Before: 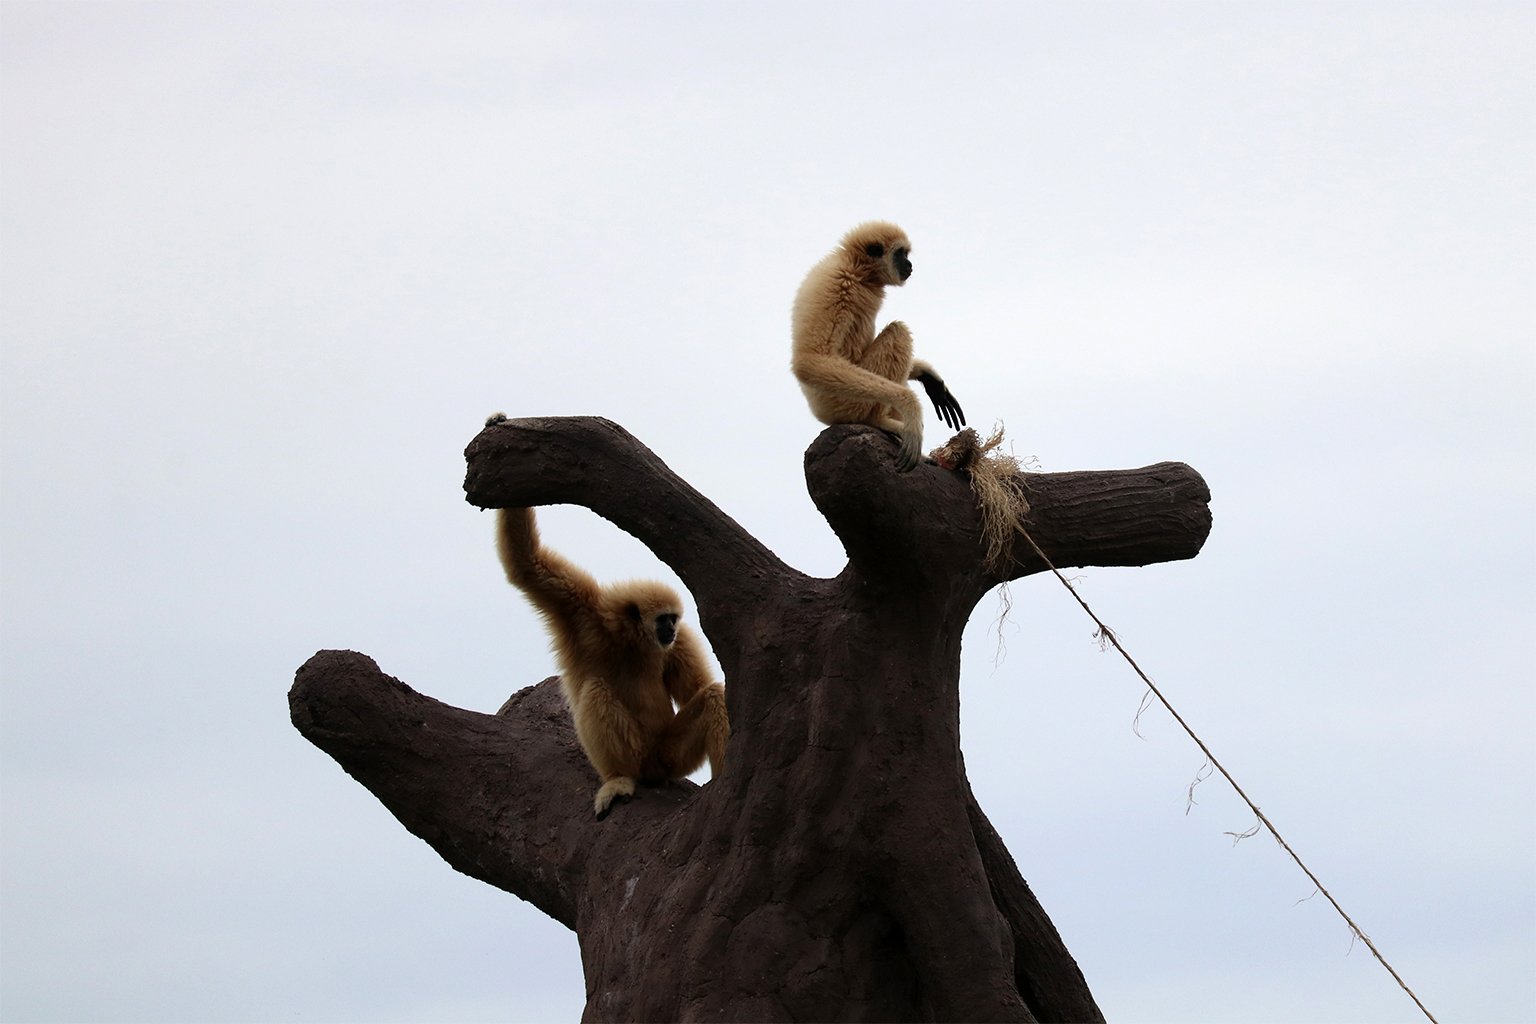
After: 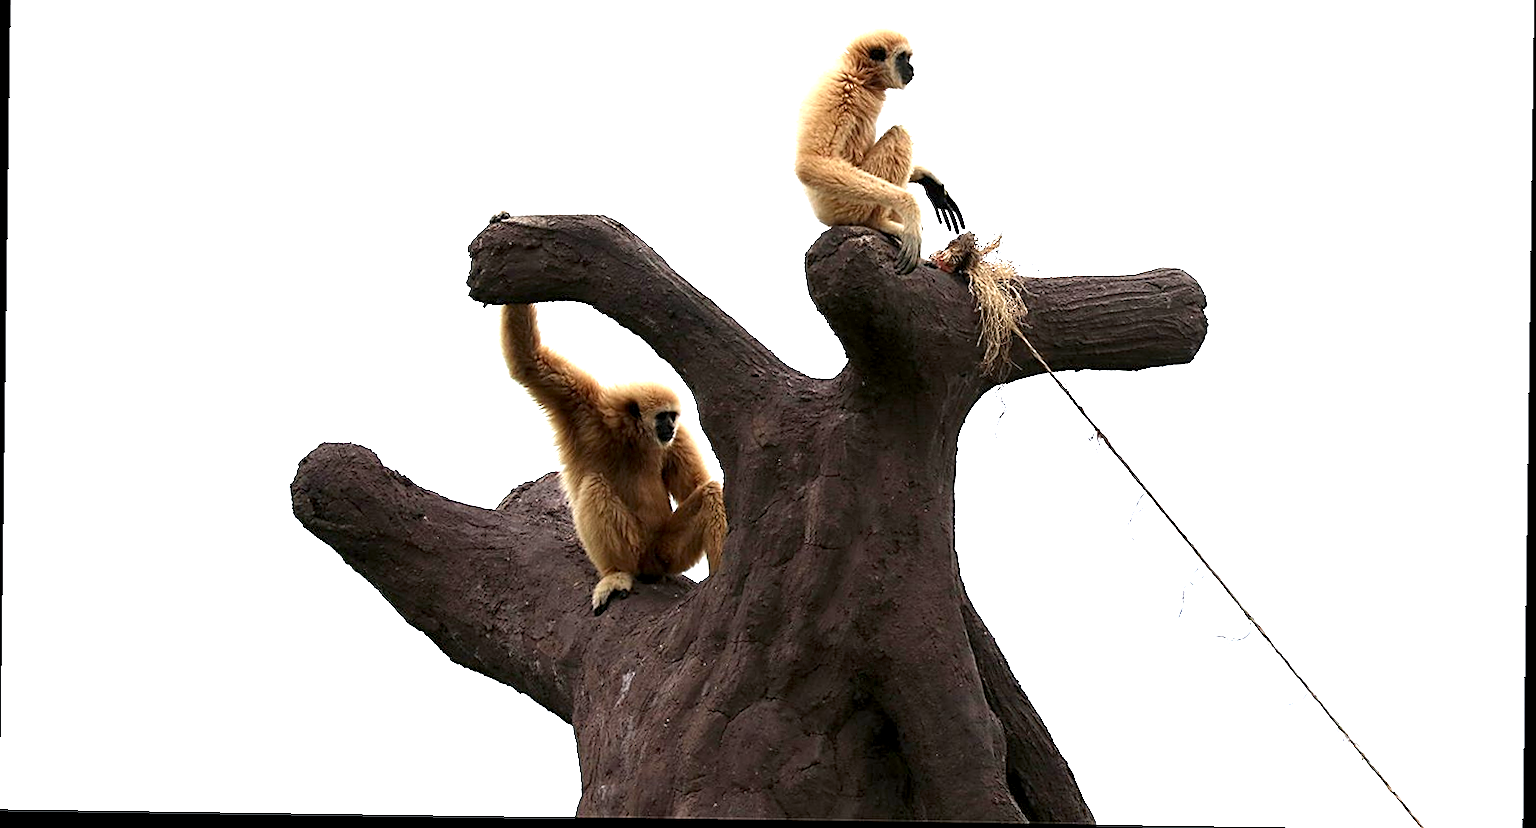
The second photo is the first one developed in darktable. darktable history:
rotate and perspective: rotation 0.8°, automatic cropping off
sharpen: on, module defaults
crop and rotate: top 19.998%
exposure: black level correction 0.001, exposure 1.735 EV, compensate highlight preservation false
